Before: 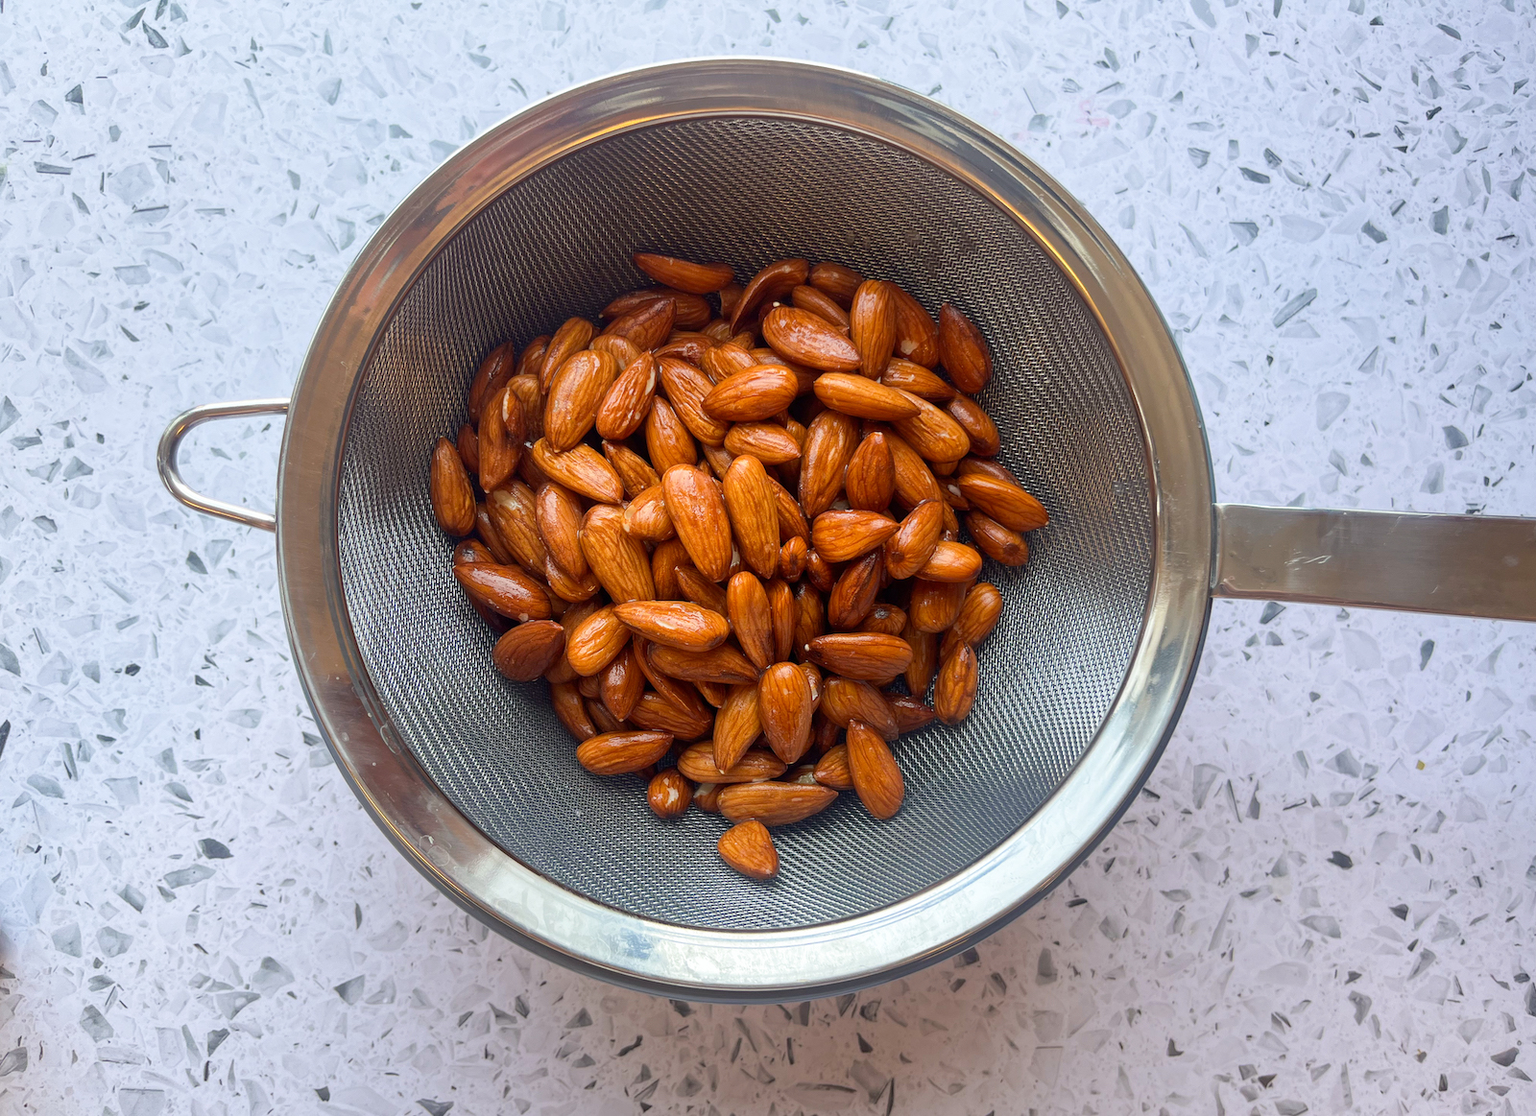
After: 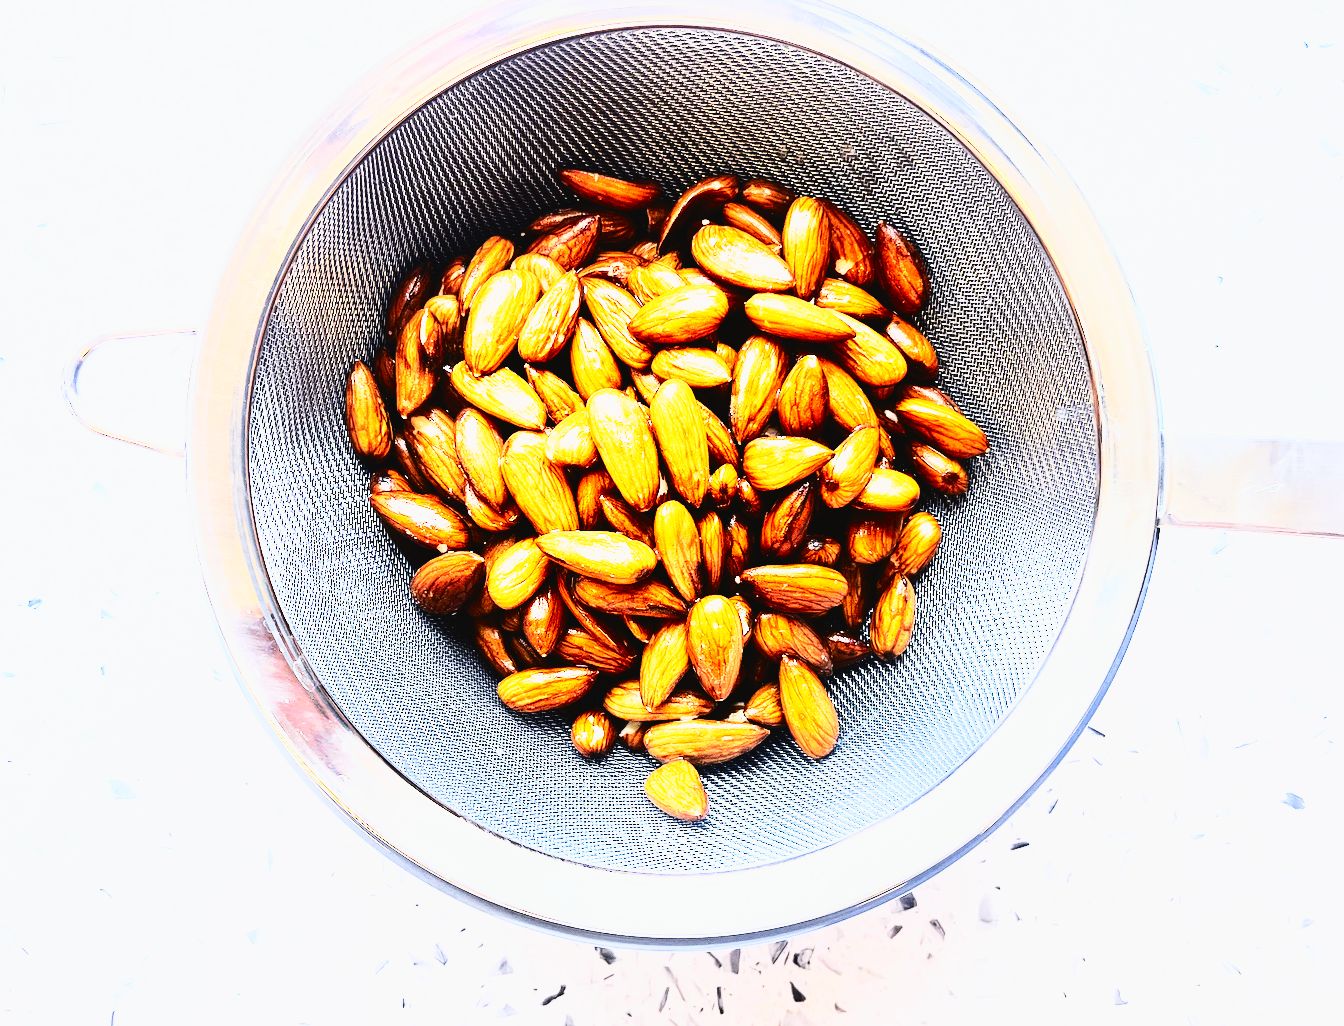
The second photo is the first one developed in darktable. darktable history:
base curve: curves: ch0 [(0, 0) (0.007, 0.004) (0.027, 0.03) (0.046, 0.07) (0.207, 0.54) (0.442, 0.872) (0.673, 0.972) (1, 1)], preserve colors none
white balance: red 0.931, blue 1.11
crop: left 6.446%, top 8.188%, right 9.538%, bottom 3.548%
tone curve: curves: ch0 [(0, 0.029) (0.071, 0.087) (0.223, 0.265) (0.447, 0.605) (0.654, 0.823) (0.861, 0.943) (1, 0.981)]; ch1 [(0, 0) (0.353, 0.344) (0.447, 0.449) (0.502, 0.501) (0.547, 0.54) (0.57, 0.582) (0.608, 0.608) (0.618, 0.631) (0.657, 0.699) (1, 1)]; ch2 [(0, 0) (0.34, 0.314) (0.456, 0.456) (0.5, 0.503) (0.528, 0.54) (0.557, 0.577) (0.589, 0.626) (1, 1)], color space Lab, independent channels, preserve colors none
rgb curve: curves: ch0 [(0, 0) (0.21, 0.15) (0.24, 0.21) (0.5, 0.75) (0.75, 0.96) (0.89, 0.99) (1, 1)]; ch1 [(0, 0.02) (0.21, 0.13) (0.25, 0.2) (0.5, 0.67) (0.75, 0.9) (0.89, 0.97) (1, 1)]; ch2 [(0, 0.02) (0.21, 0.13) (0.25, 0.2) (0.5, 0.67) (0.75, 0.9) (0.89, 0.97) (1, 1)], compensate middle gray true
